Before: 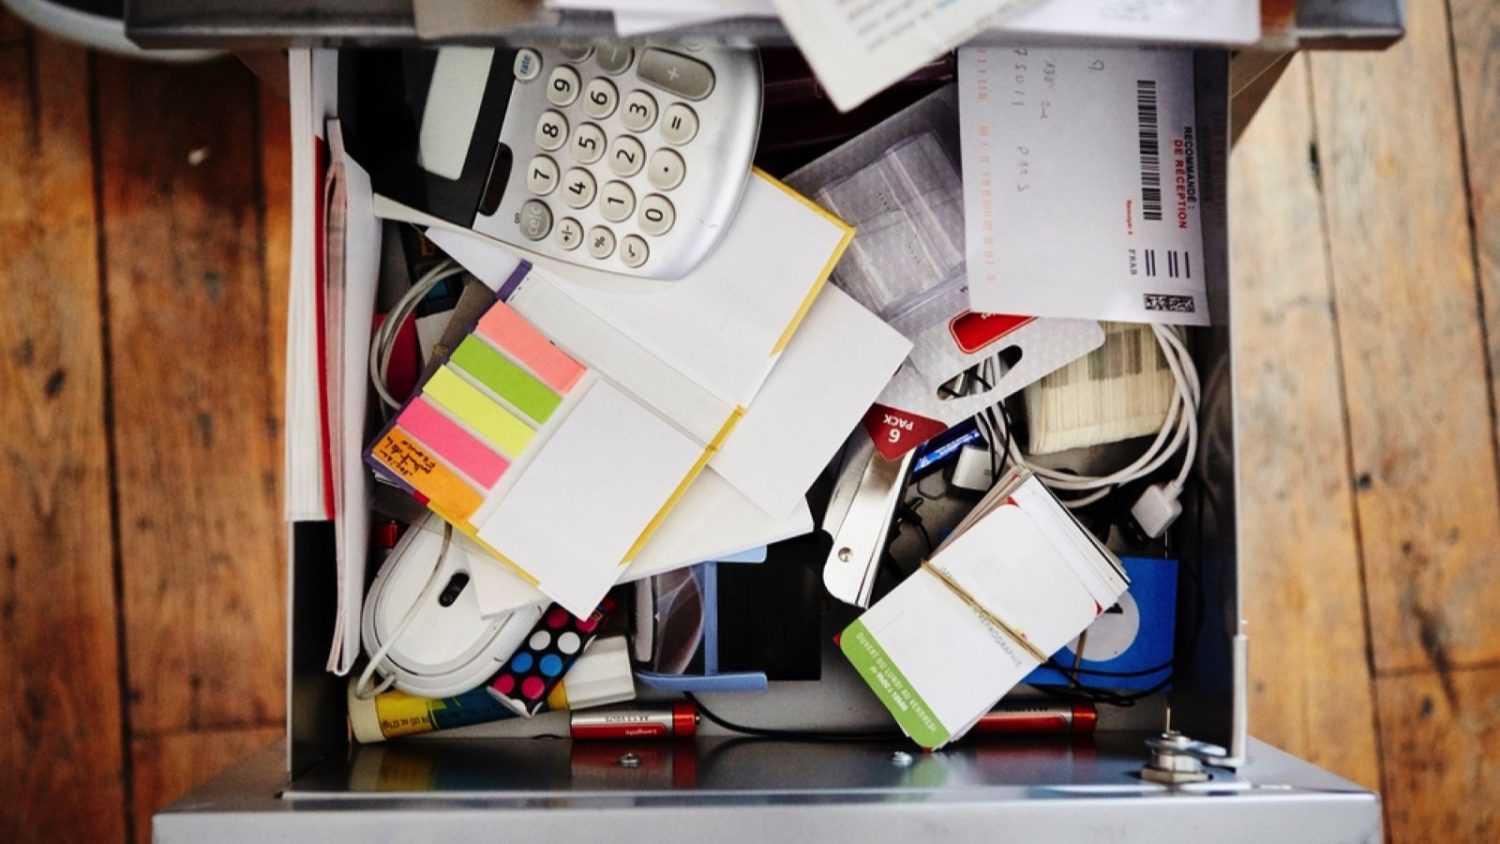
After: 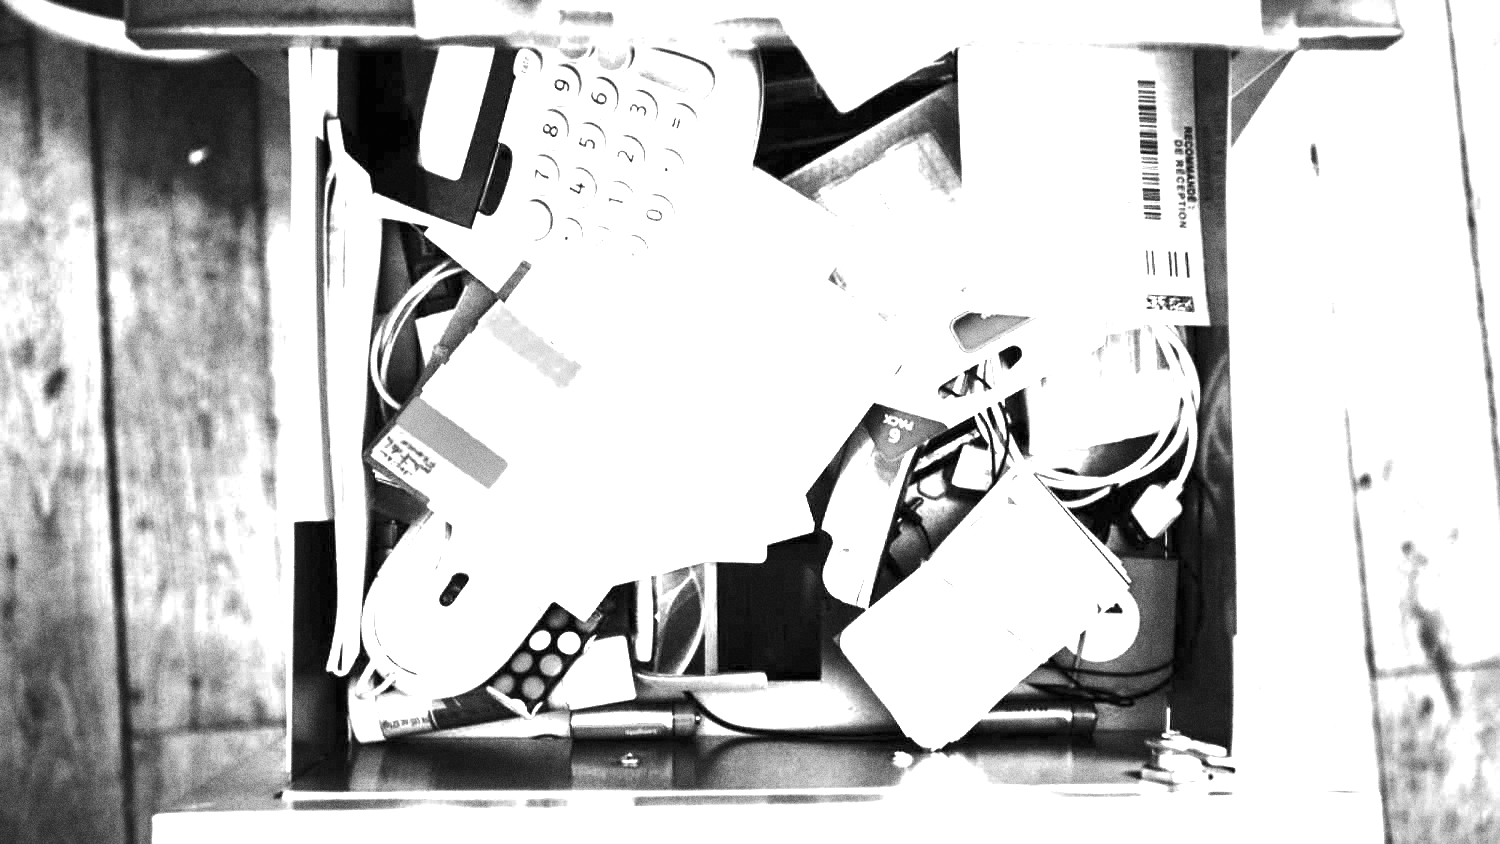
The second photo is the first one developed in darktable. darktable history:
grain: coarseness 0.09 ISO, strength 40%
monochrome: a -35.87, b 49.73, size 1.7
color balance rgb: linear chroma grading › highlights 100%, linear chroma grading › global chroma 23.41%, perceptual saturation grading › global saturation 35.38%, hue shift -10.68°, perceptual brilliance grading › highlights 47.25%, perceptual brilliance grading › mid-tones 22.2%, perceptual brilliance grading › shadows -5.93%
exposure: black level correction 0, exposure 1.75 EV, compensate exposure bias true, compensate highlight preservation false
